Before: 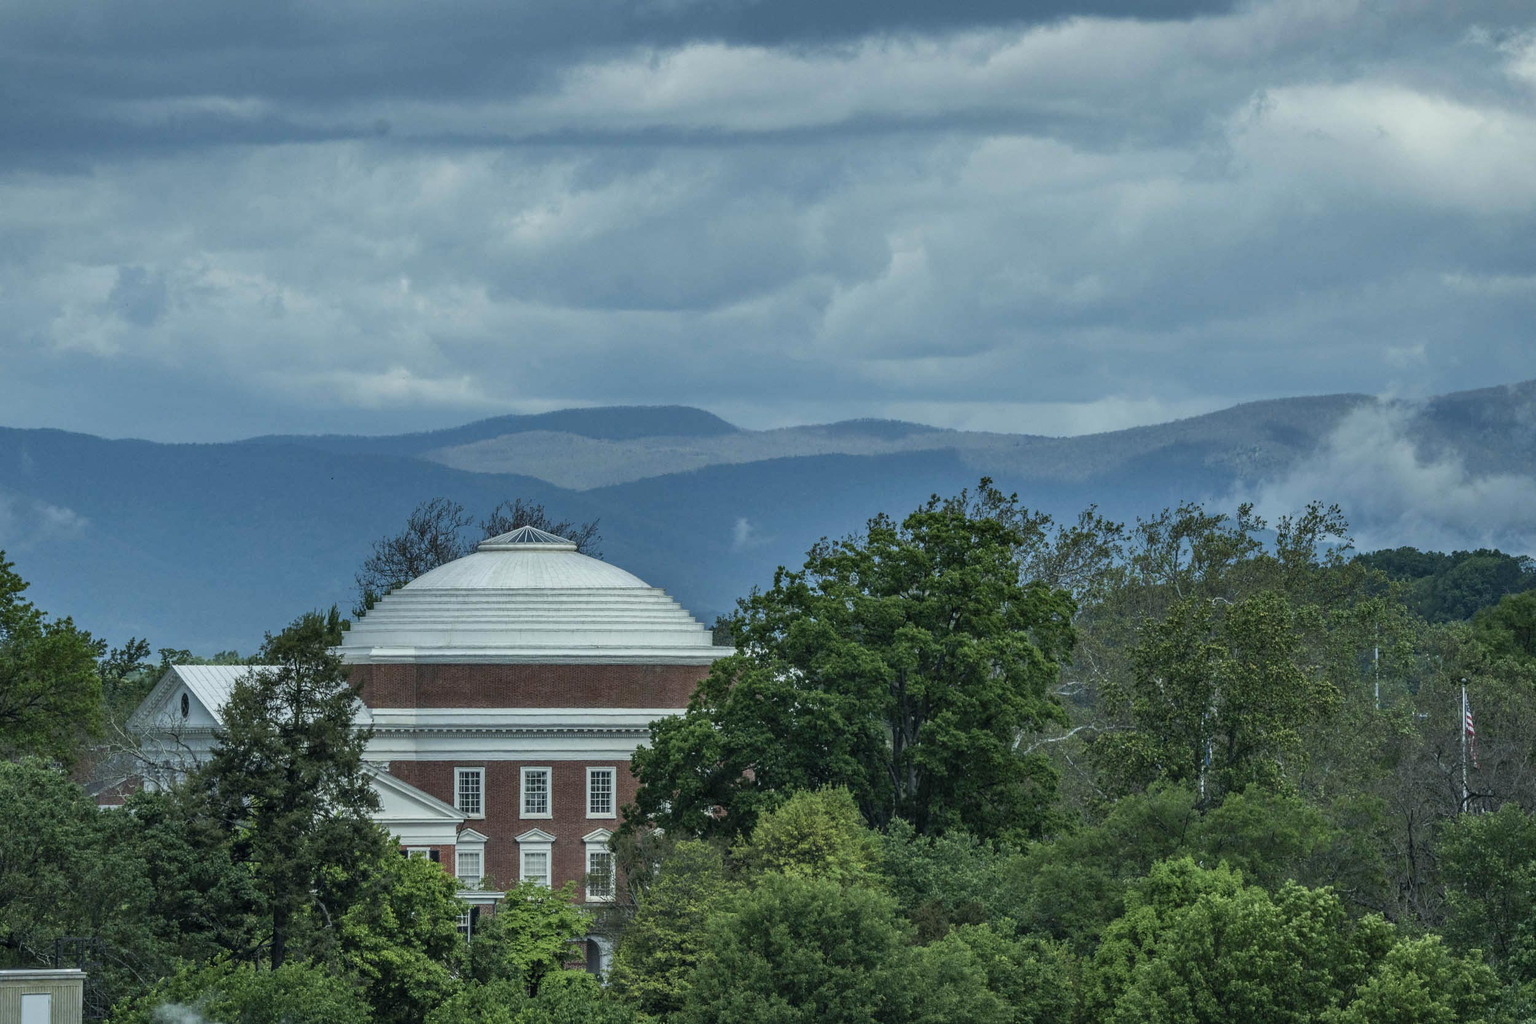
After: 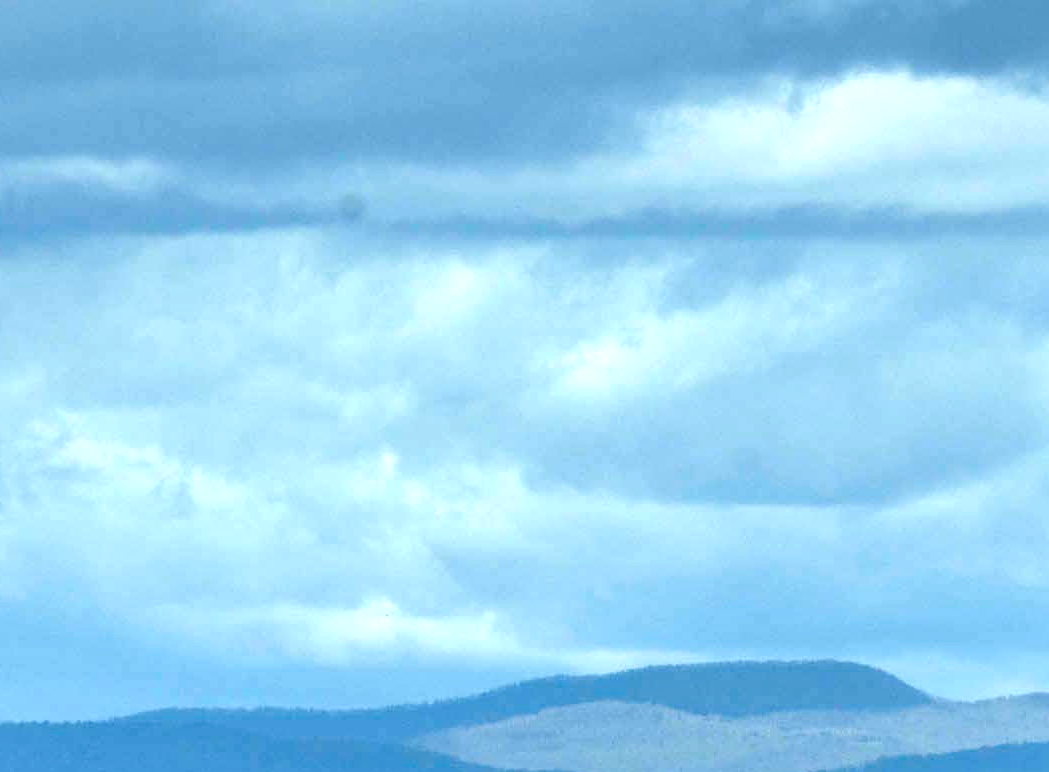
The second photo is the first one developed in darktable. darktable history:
crop and rotate: left 10.817%, top 0.062%, right 47.194%, bottom 53.626%
exposure: black level correction 0, exposure 1.1 EV, compensate exposure bias true, compensate highlight preservation false
color balance rgb: linear chroma grading › global chroma 33.4%
white balance: emerald 1
local contrast: mode bilateral grid, contrast 20, coarseness 50, detail 120%, midtone range 0.2
